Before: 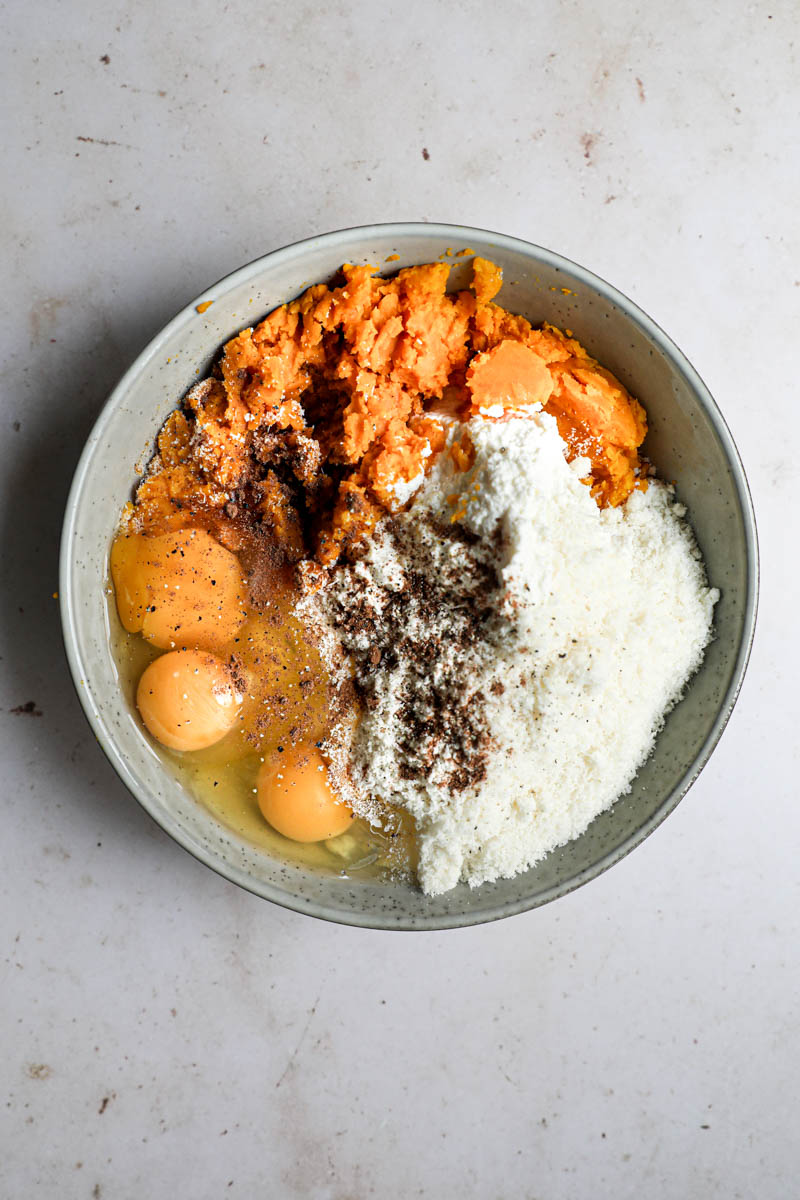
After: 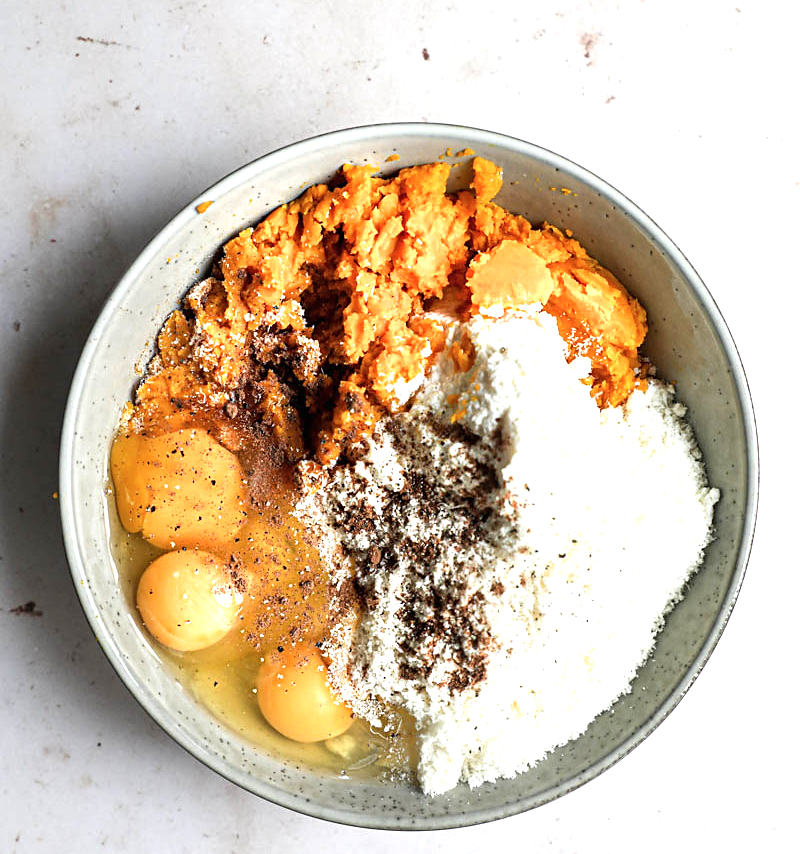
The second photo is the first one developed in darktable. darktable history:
crop and rotate: top 8.382%, bottom 20.436%
contrast brightness saturation: saturation -0.063
sharpen: radius 1.606, amount 0.363, threshold 1.523
exposure: black level correction 0, exposure 0.694 EV, compensate highlight preservation false
